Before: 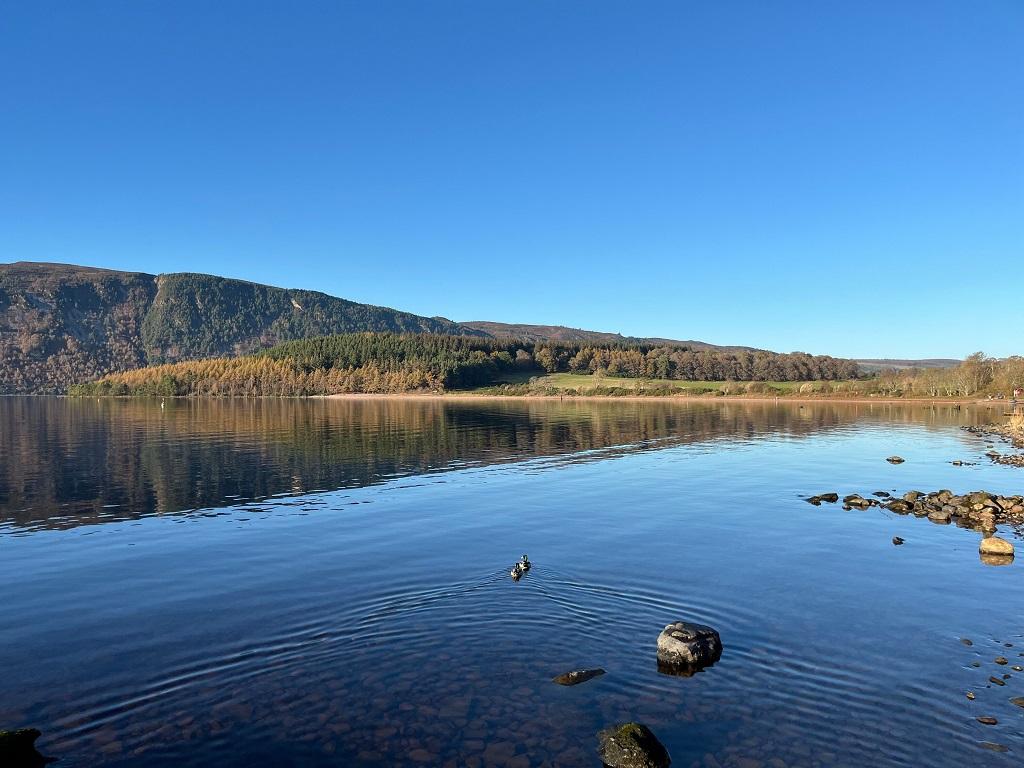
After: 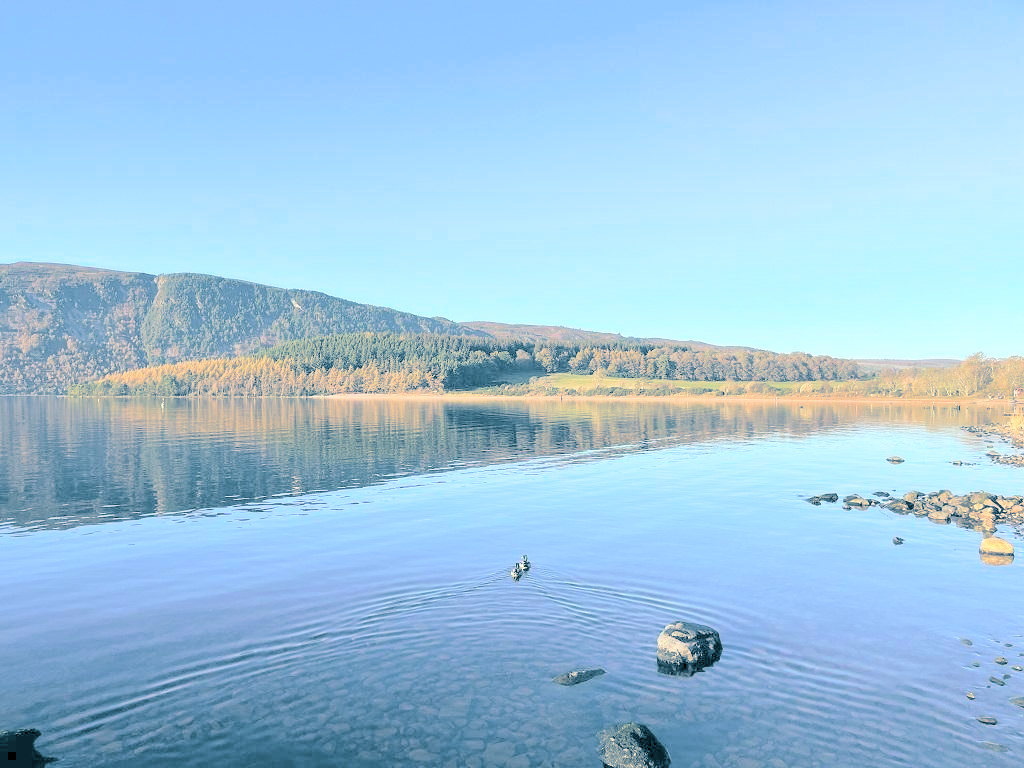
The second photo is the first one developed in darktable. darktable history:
split-toning: shadows › hue 212.4°, balance -70
contrast brightness saturation: brightness 1
